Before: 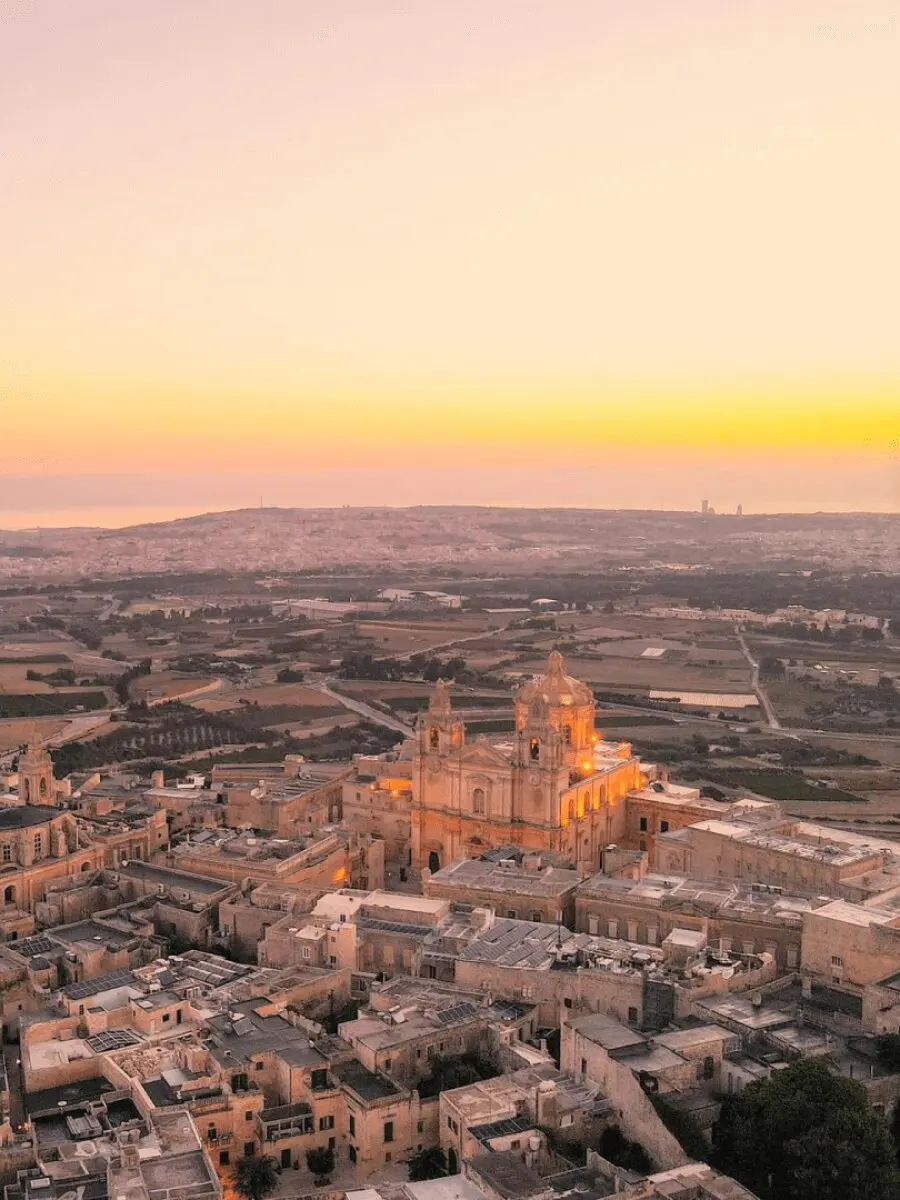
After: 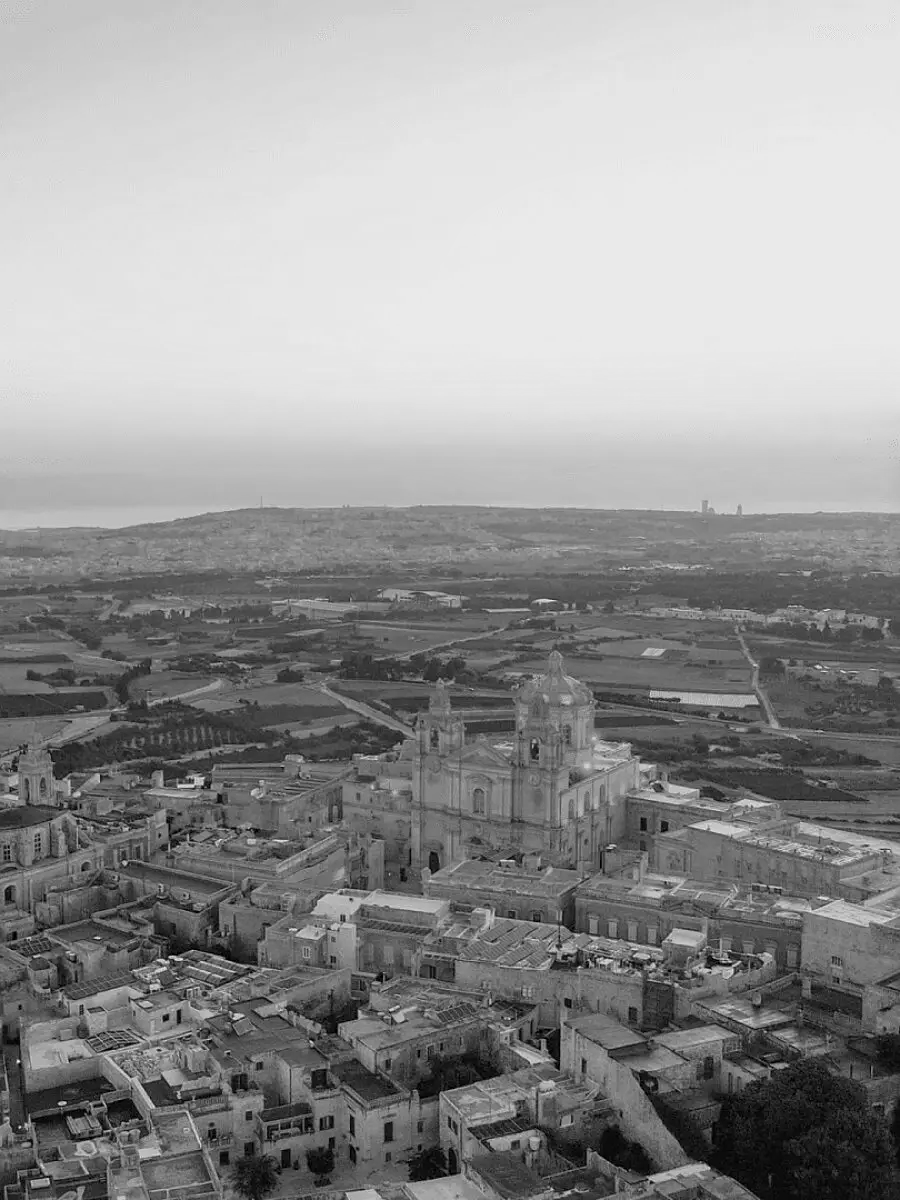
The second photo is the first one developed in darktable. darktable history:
sharpen: amount 0.2
monochrome: a -11.7, b 1.62, size 0.5, highlights 0.38
color zones: curves: ch1 [(0, 0.831) (0.08, 0.771) (0.157, 0.268) (0.241, 0.207) (0.562, -0.005) (0.714, -0.013) (0.876, 0.01) (1, 0.831)]
